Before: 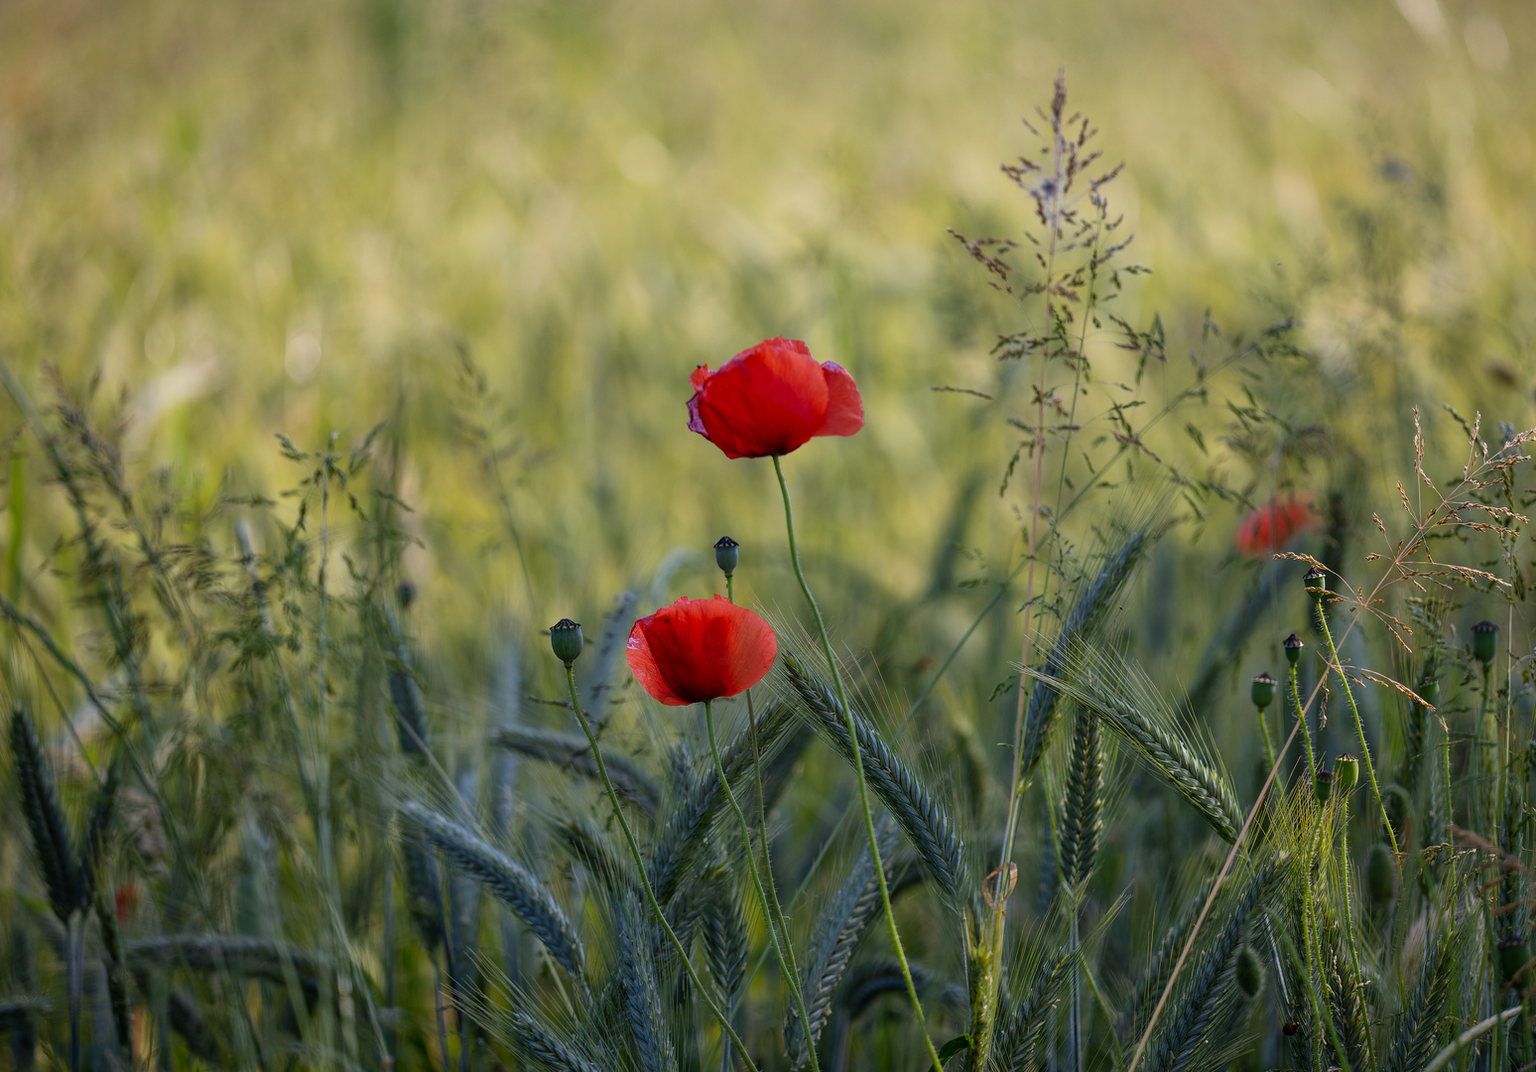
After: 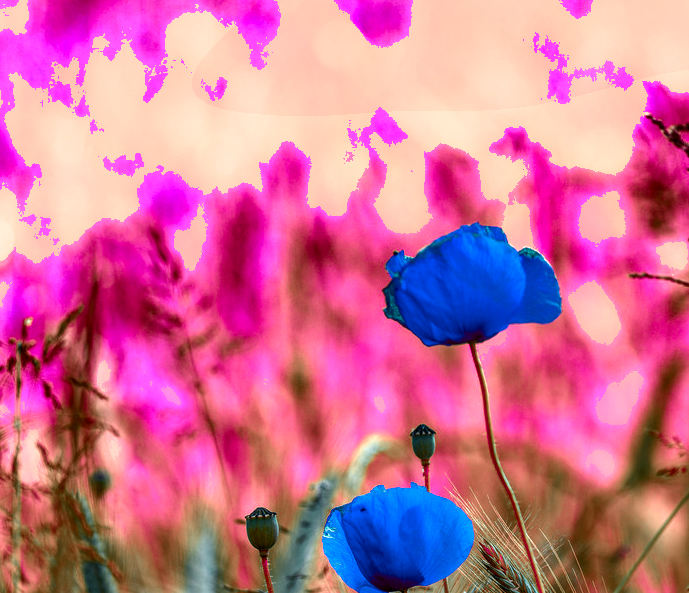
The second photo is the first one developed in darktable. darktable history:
local contrast: detail 150%
crop: left 19.986%, top 10.796%, right 35.492%, bottom 34.272%
shadows and highlights: shadows 59.16, highlights -60.44, soften with gaussian
color zones: curves: ch0 [(0.826, 0.353)]; ch1 [(0.242, 0.647) (0.889, 0.342)]; ch2 [(0.246, 0.089) (0.969, 0.068)]
exposure: black level correction 0, exposure 1.467 EV, compensate highlight preservation false
